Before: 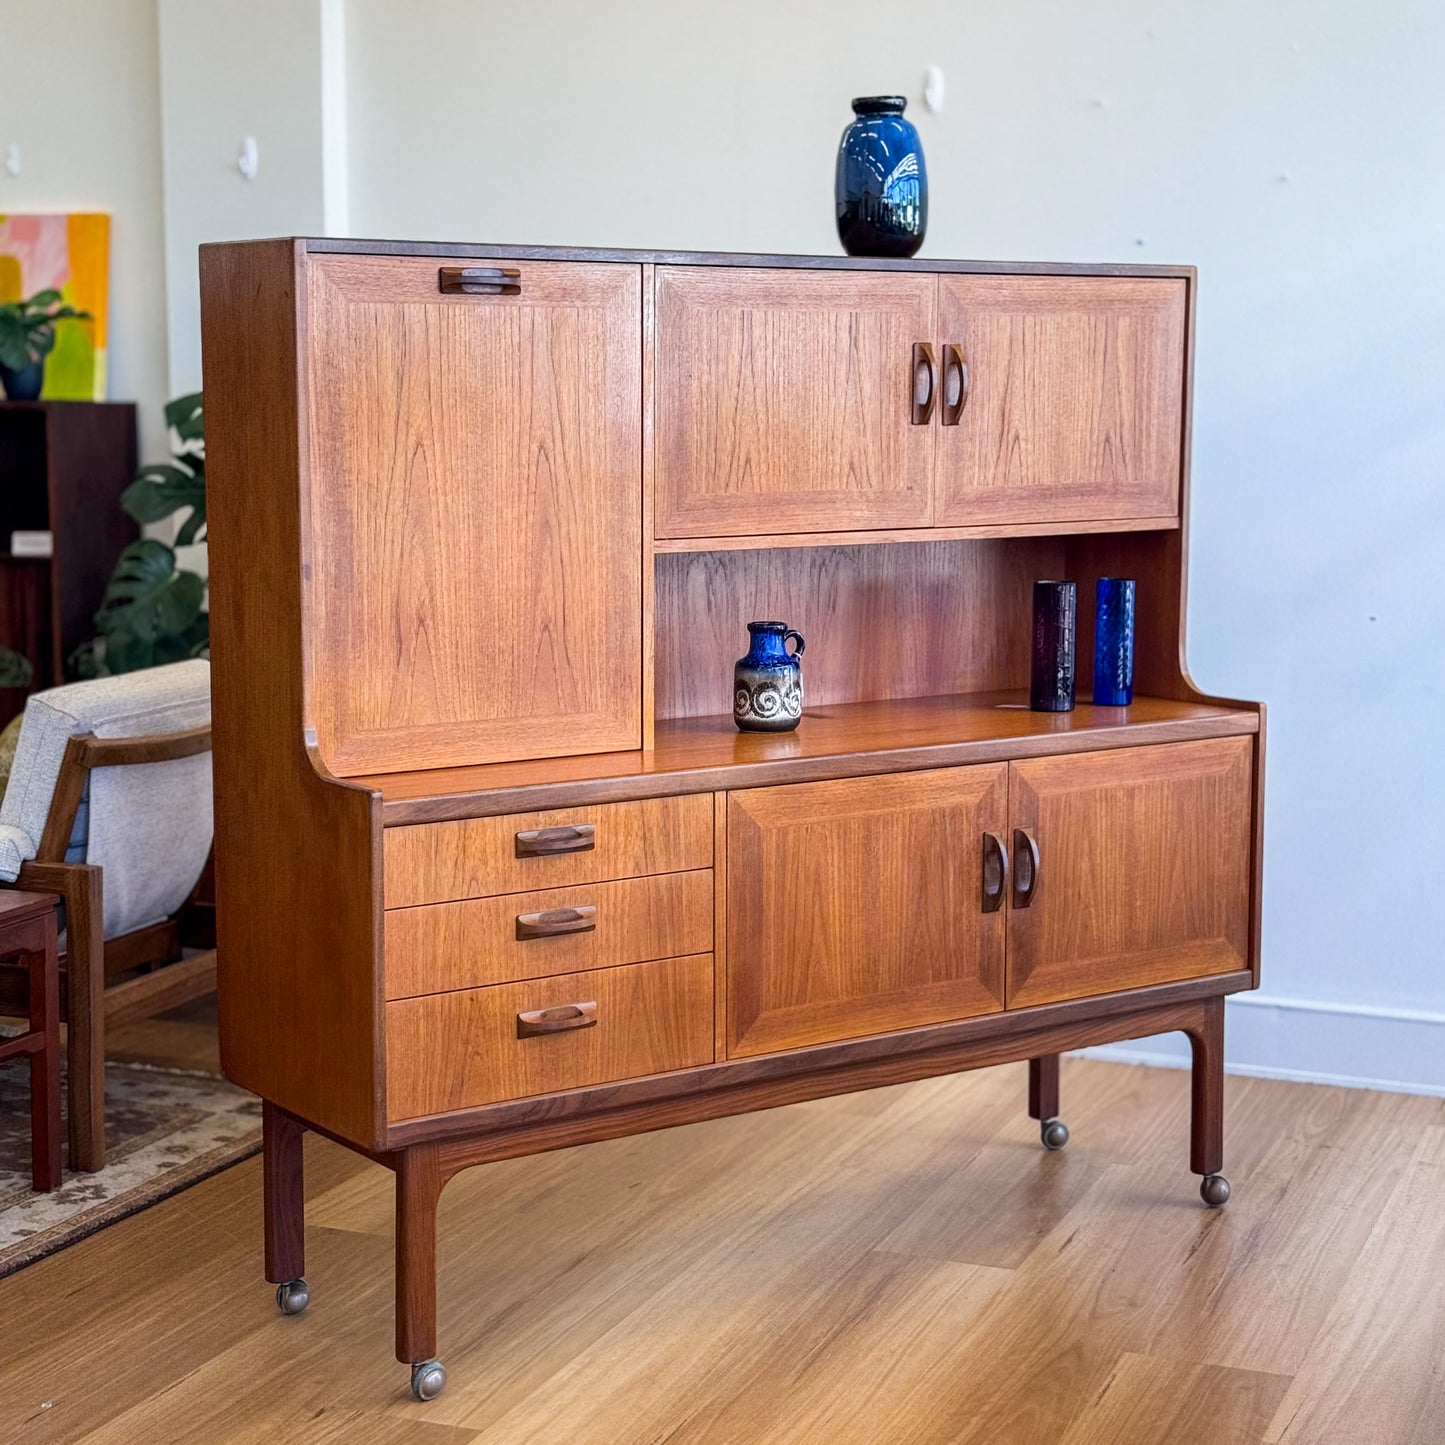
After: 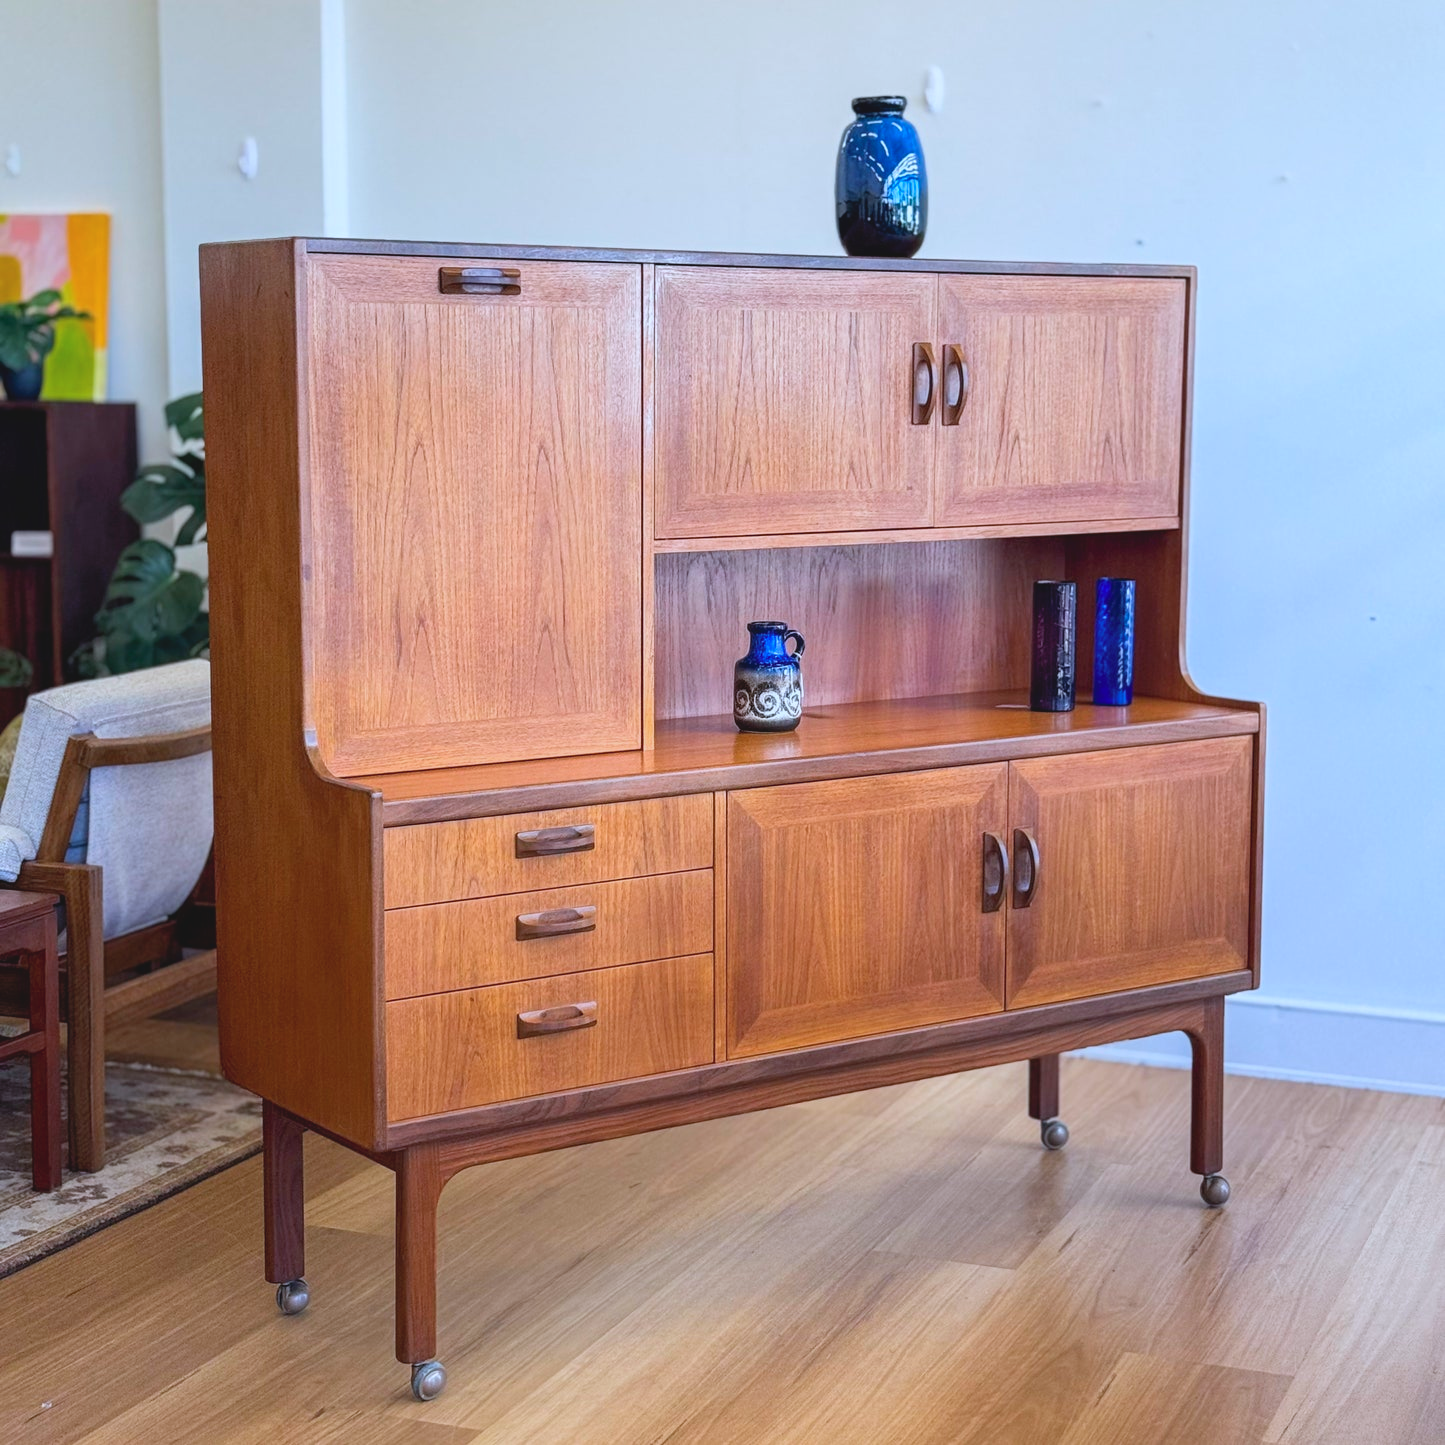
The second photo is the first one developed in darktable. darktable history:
contrast brightness saturation: contrast -0.1, brightness 0.05, saturation 0.08
color calibration: x 0.37, y 0.382, temperature 4313.32 K
